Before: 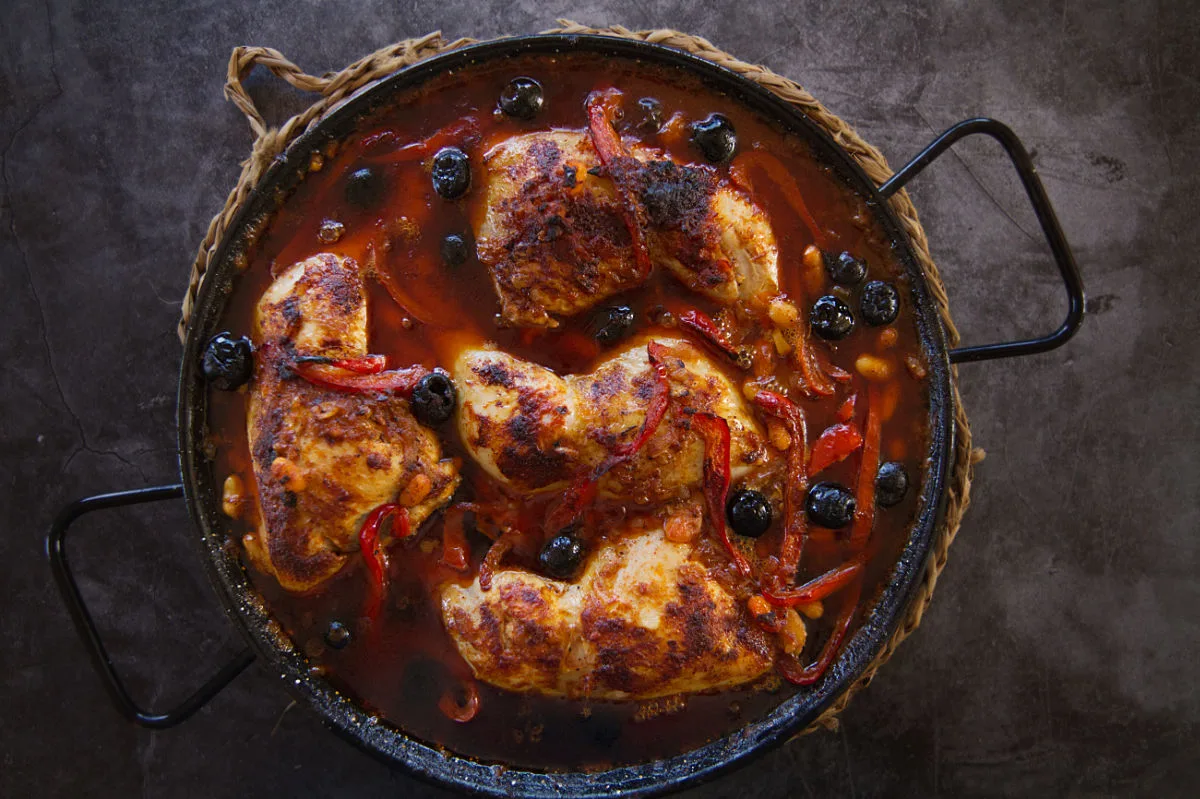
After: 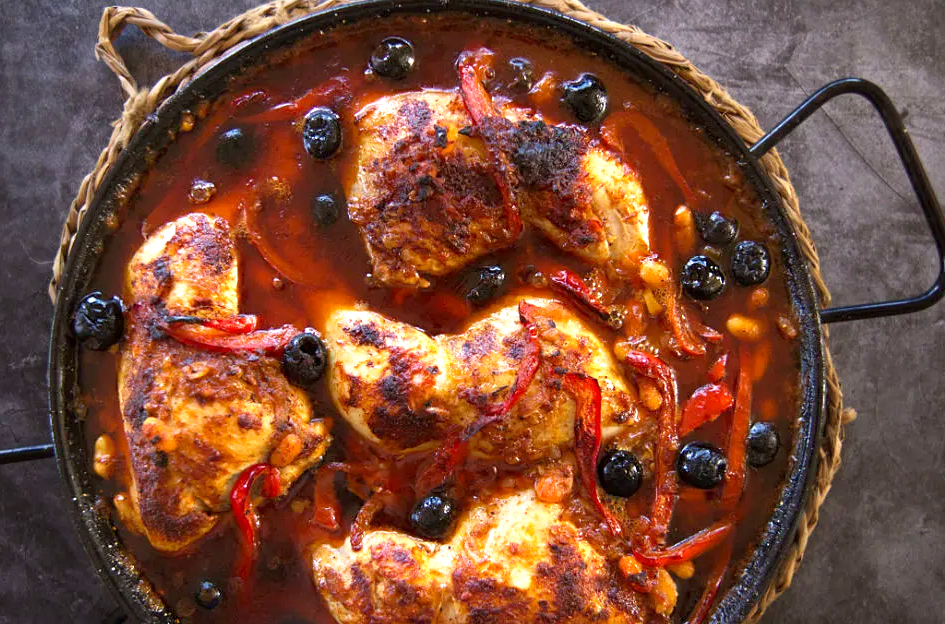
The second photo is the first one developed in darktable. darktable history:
crop and rotate: left 10.77%, top 5.1%, right 10.41%, bottom 16.76%
exposure: black level correction 0.001, exposure 1 EV, compensate highlight preservation false
